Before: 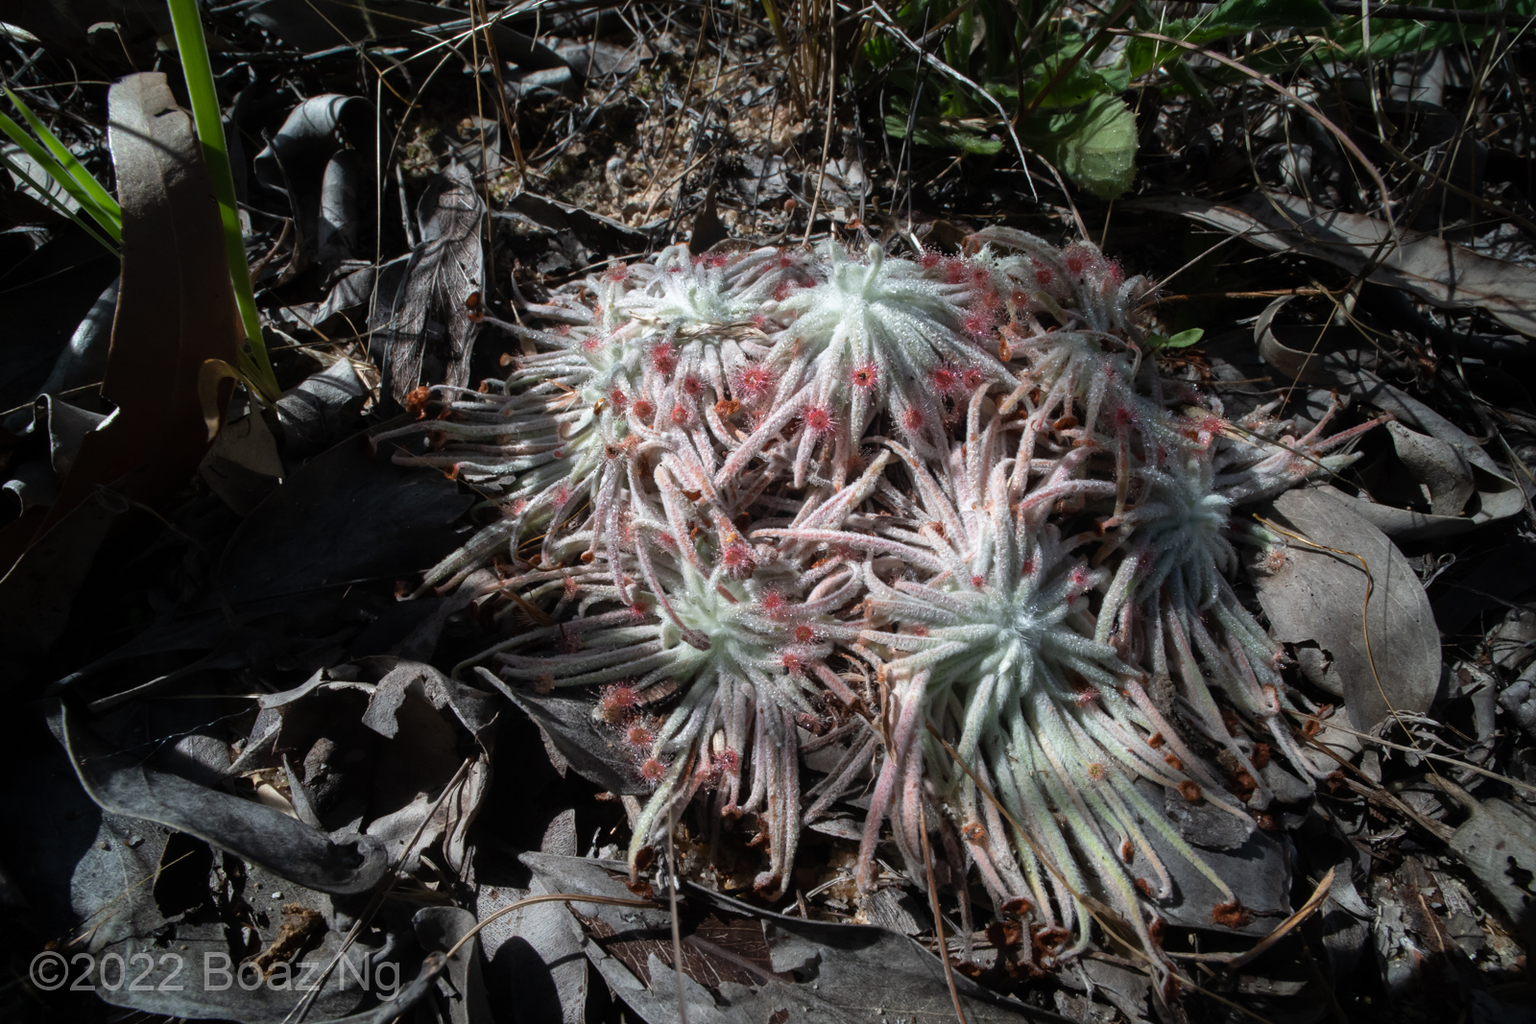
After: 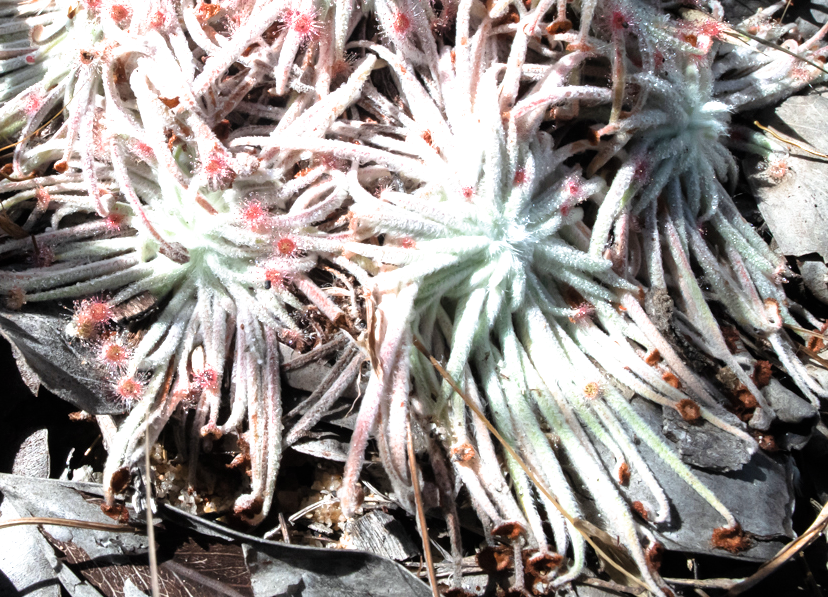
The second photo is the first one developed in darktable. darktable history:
crop: left 34.479%, top 38.822%, right 13.718%, bottom 5.172%
filmic rgb: black relative exposure -12.8 EV, white relative exposure 2.8 EV, threshold 3 EV, target black luminance 0%, hardness 8.54, latitude 70.41%, contrast 1.133, shadows ↔ highlights balance -0.395%, color science v4 (2020), enable highlight reconstruction true
white balance: red 0.978, blue 0.999
exposure: black level correction 0, exposure 1.741 EV, compensate exposure bias true, compensate highlight preservation false
